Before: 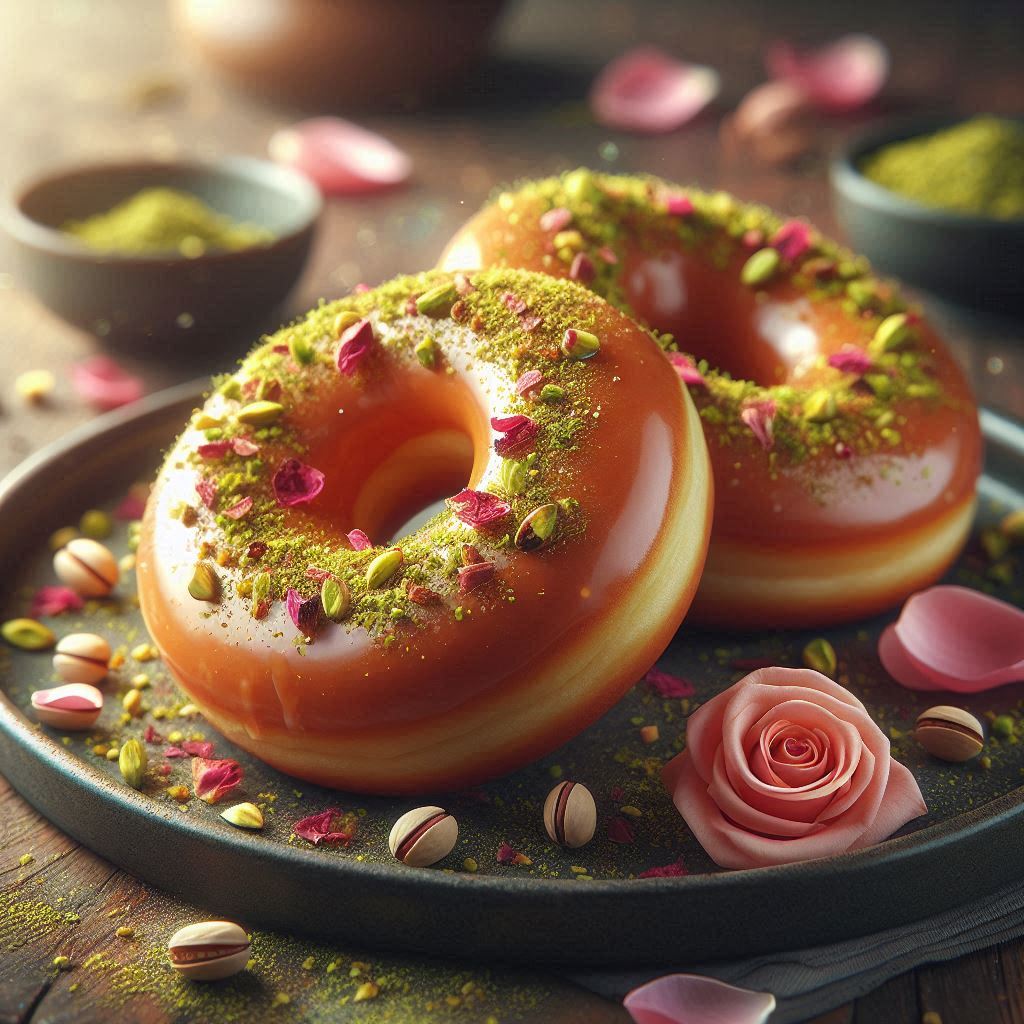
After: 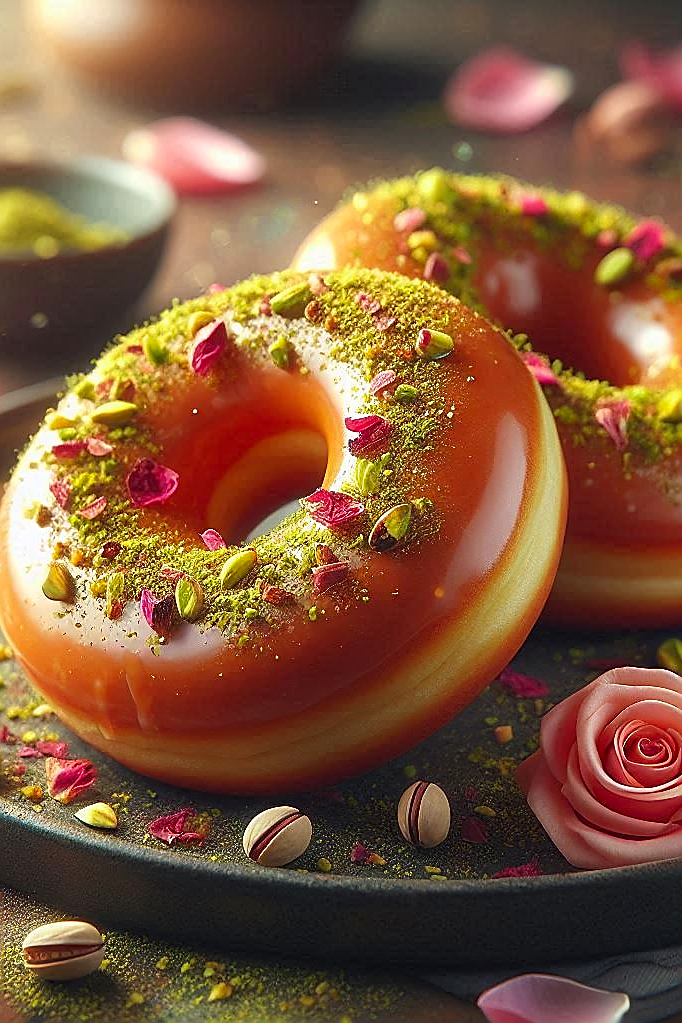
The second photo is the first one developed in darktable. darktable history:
crop and rotate: left 14.292%, right 19.041%
contrast brightness saturation: contrast 0.04, saturation 0.16
sharpen: radius 1.4, amount 1.25, threshold 0.7
